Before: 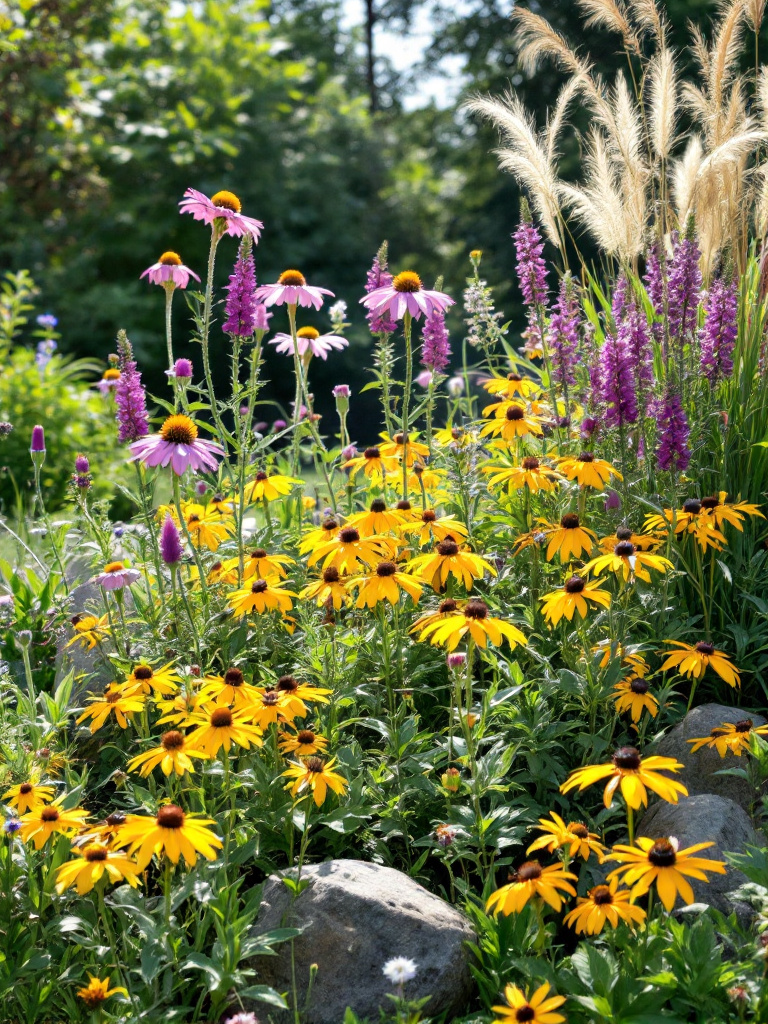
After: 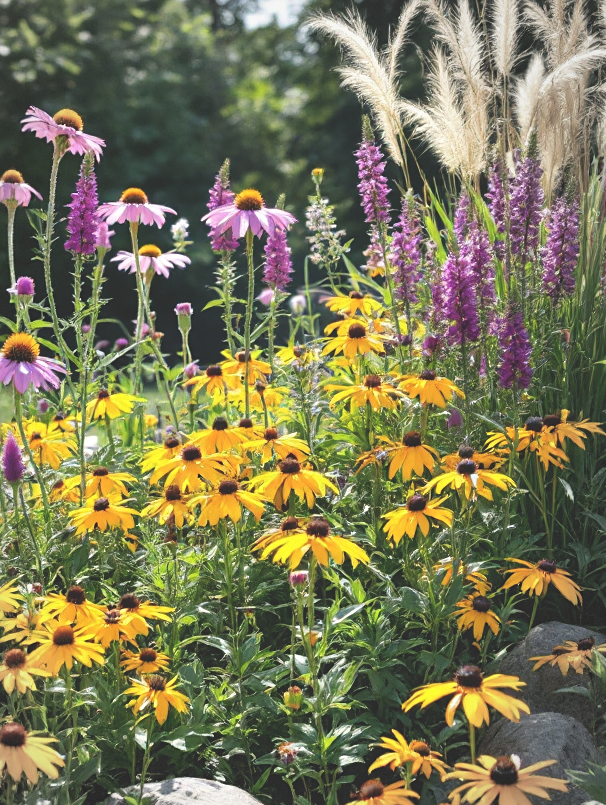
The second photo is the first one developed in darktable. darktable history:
exposure: black level correction -0.026, compensate exposure bias true, compensate highlight preservation false
sharpen: amount 0.216
crop and rotate: left 20.589%, top 8.061%, right 0.5%, bottom 13.288%
vignetting: brightness -0.17, center (-0.079, 0.065), automatic ratio true, dithering 8-bit output
